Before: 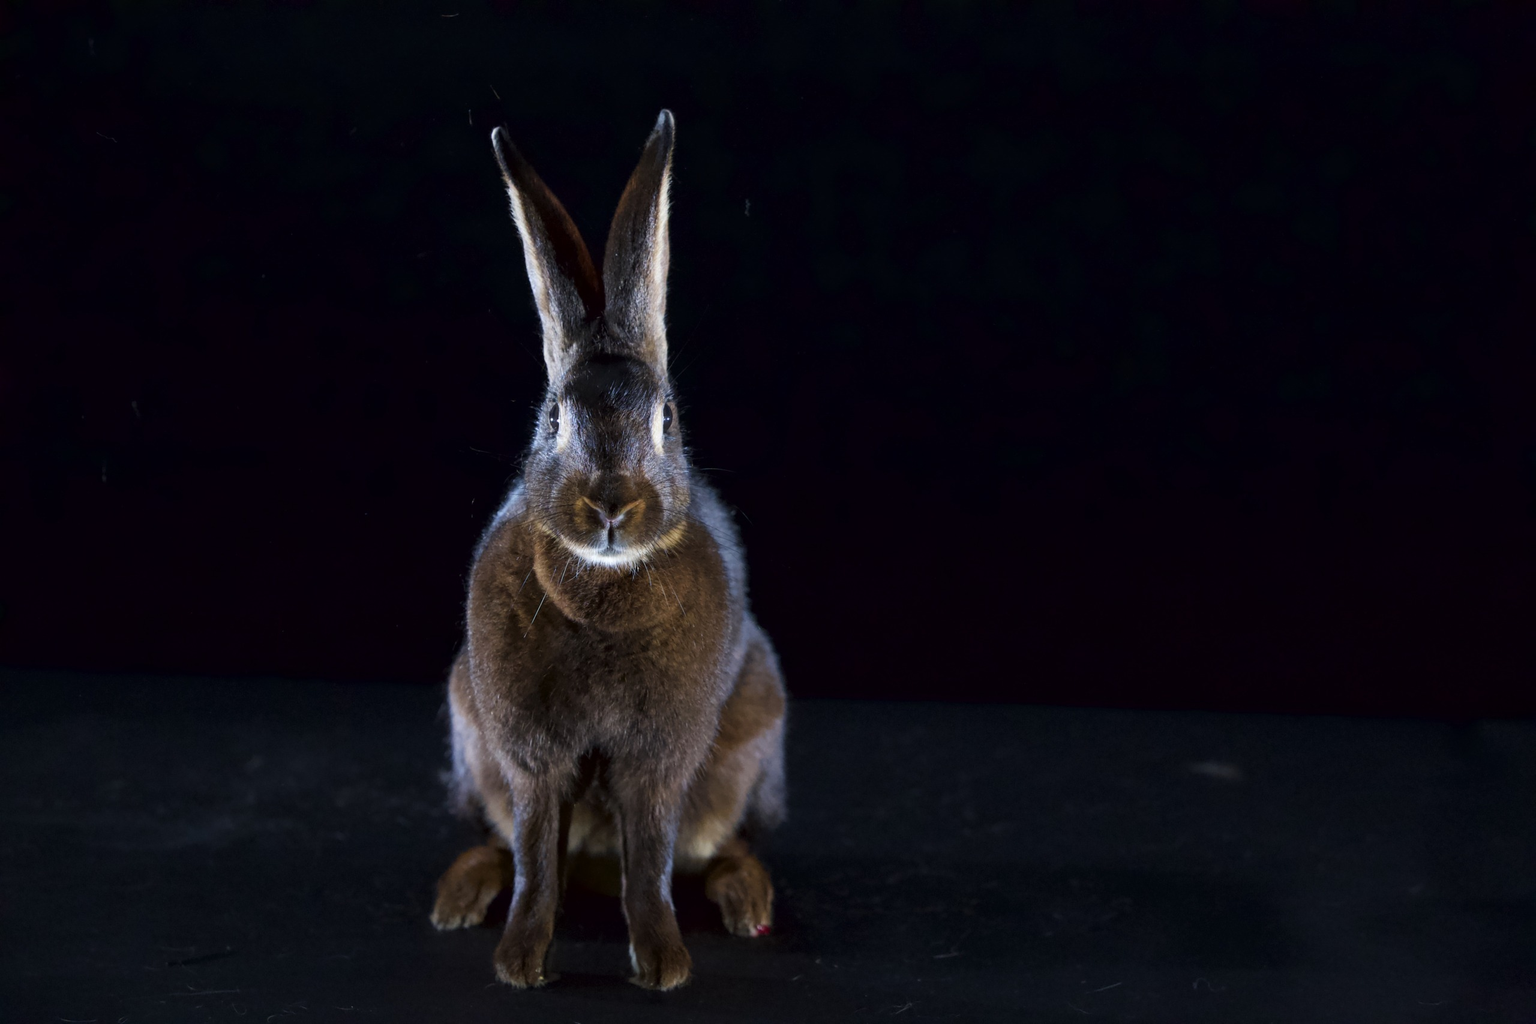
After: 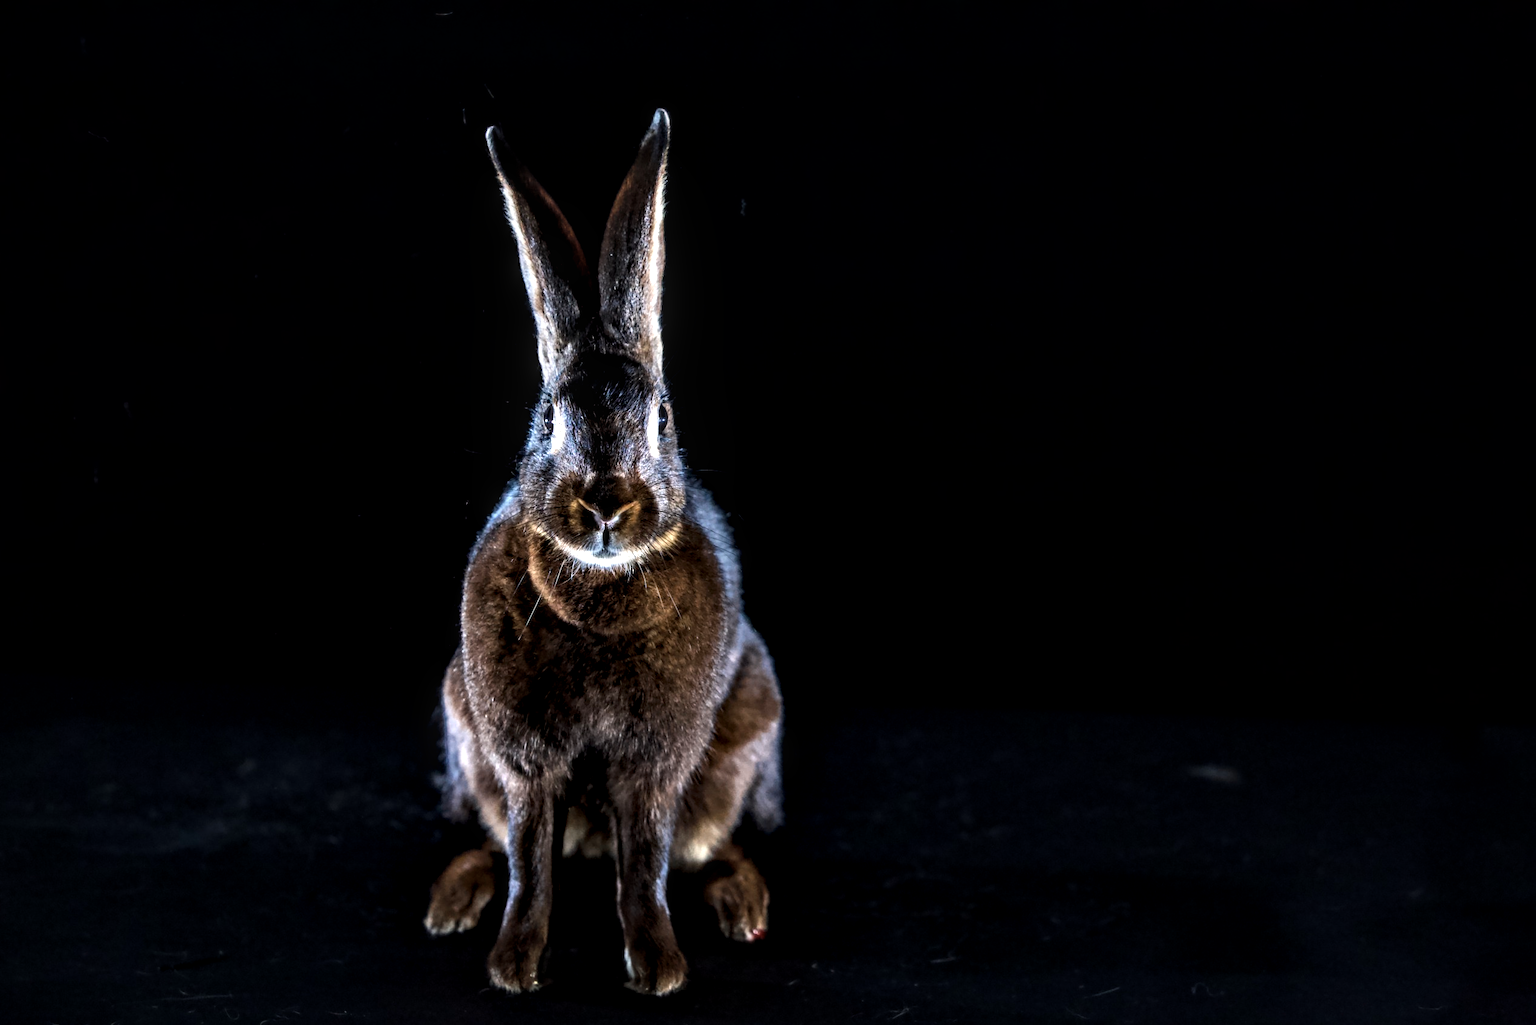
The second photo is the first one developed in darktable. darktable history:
local contrast: detail 130%
color zones: curves: ch0 [(0, 0.5) (0.125, 0.4) (0.25, 0.5) (0.375, 0.4) (0.5, 0.4) (0.625, 0.35) (0.75, 0.35) (0.875, 0.5)]; ch1 [(0, 0.35) (0.125, 0.45) (0.25, 0.35) (0.375, 0.35) (0.5, 0.35) (0.625, 0.35) (0.75, 0.45) (0.875, 0.35)]; ch2 [(0, 0.6) (0.125, 0.5) (0.25, 0.5) (0.375, 0.6) (0.5, 0.6) (0.625, 0.5) (0.75, 0.5) (0.875, 0.5)]
crop and rotate: left 0.614%, top 0.179%, bottom 0.309%
contrast equalizer: y [[0.511, 0.558, 0.631, 0.632, 0.559, 0.512], [0.5 ×6], [0.507, 0.559, 0.627, 0.644, 0.647, 0.647], [0 ×6], [0 ×6]]
color balance rgb: perceptual saturation grading › global saturation 20%, global vibrance 10%
tone equalizer: -8 EV -0.75 EV, -7 EV -0.7 EV, -6 EV -0.6 EV, -5 EV -0.4 EV, -3 EV 0.4 EV, -2 EV 0.6 EV, -1 EV 0.7 EV, +0 EV 0.75 EV, edges refinement/feathering 500, mask exposure compensation -1.57 EV, preserve details no
